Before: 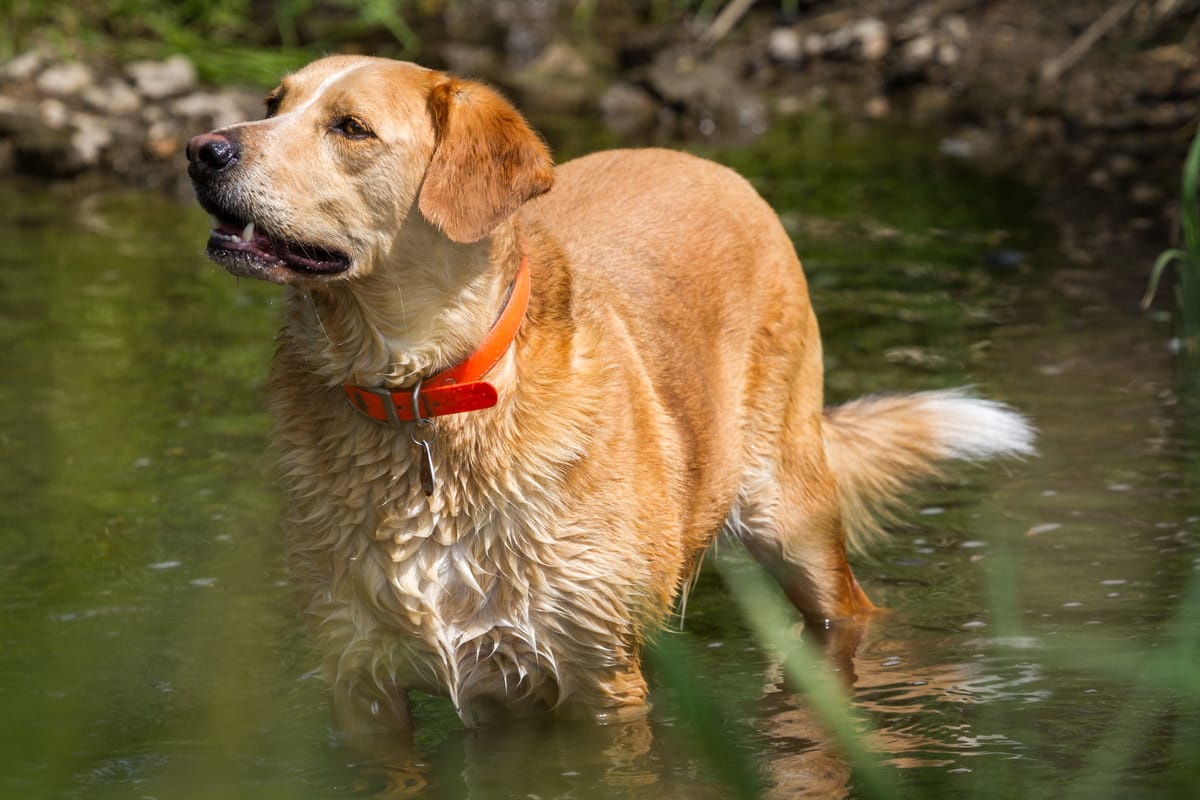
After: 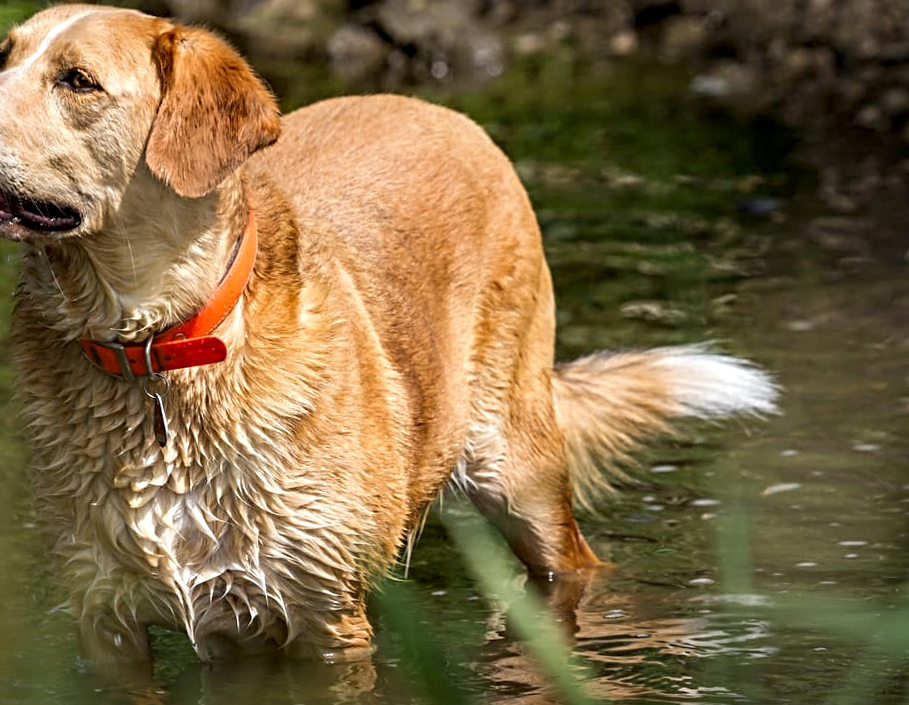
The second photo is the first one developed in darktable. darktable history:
local contrast: highlights 25%, shadows 75%, midtone range 0.75
crop and rotate: left 17.959%, top 5.771%, right 1.742%
sharpen: radius 4
rotate and perspective: rotation 0.062°, lens shift (vertical) 0.115, lens shift (horizontal) -0.133, crop left 0.047, crop right 0.94, crop top 0.061, crop bottom 0.94
